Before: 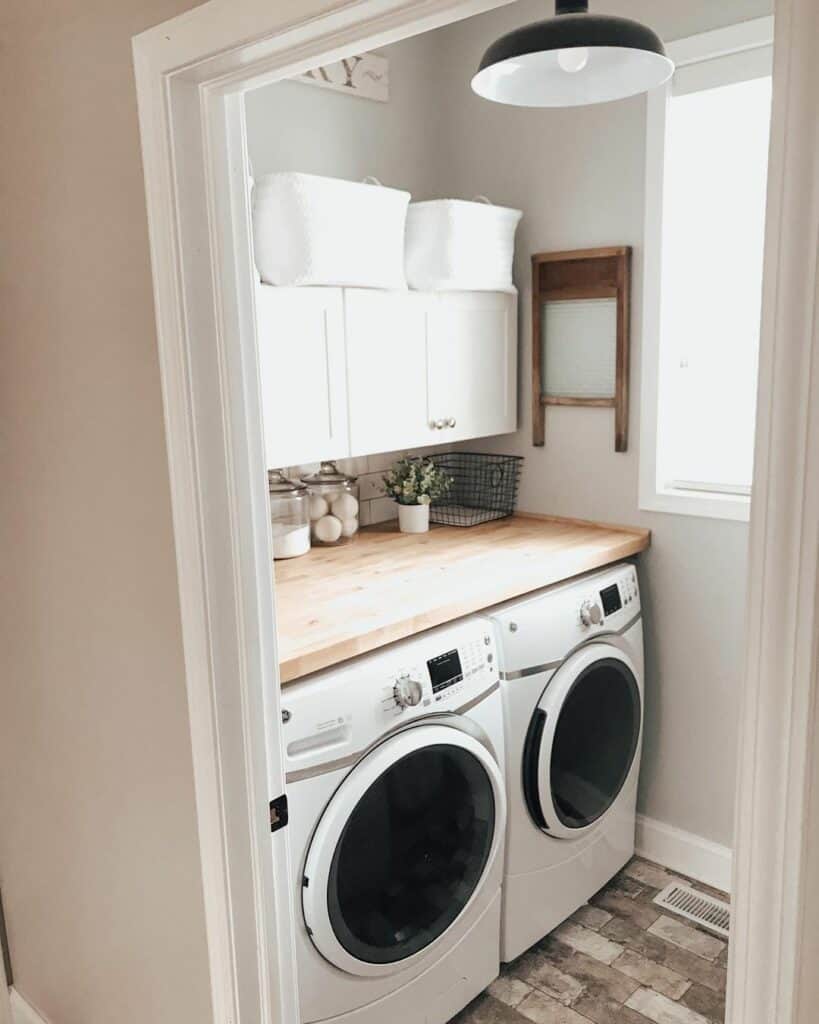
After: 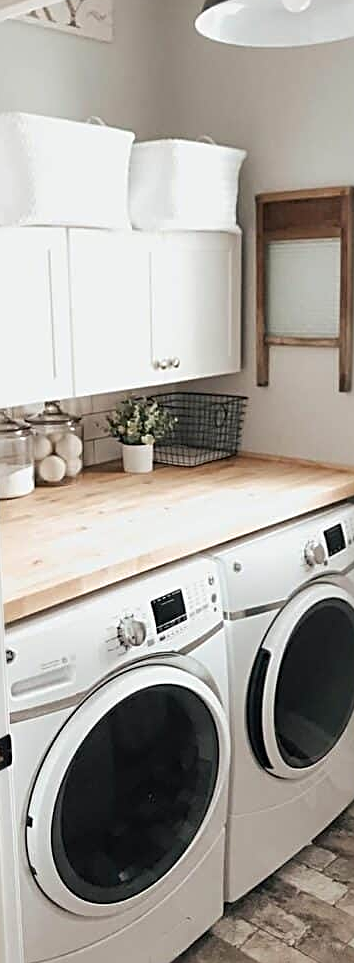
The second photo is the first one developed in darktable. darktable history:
crop: left 33.753%, top 5.956%, right 22.93%
sharpen: radius 2.533, amount 0.621
